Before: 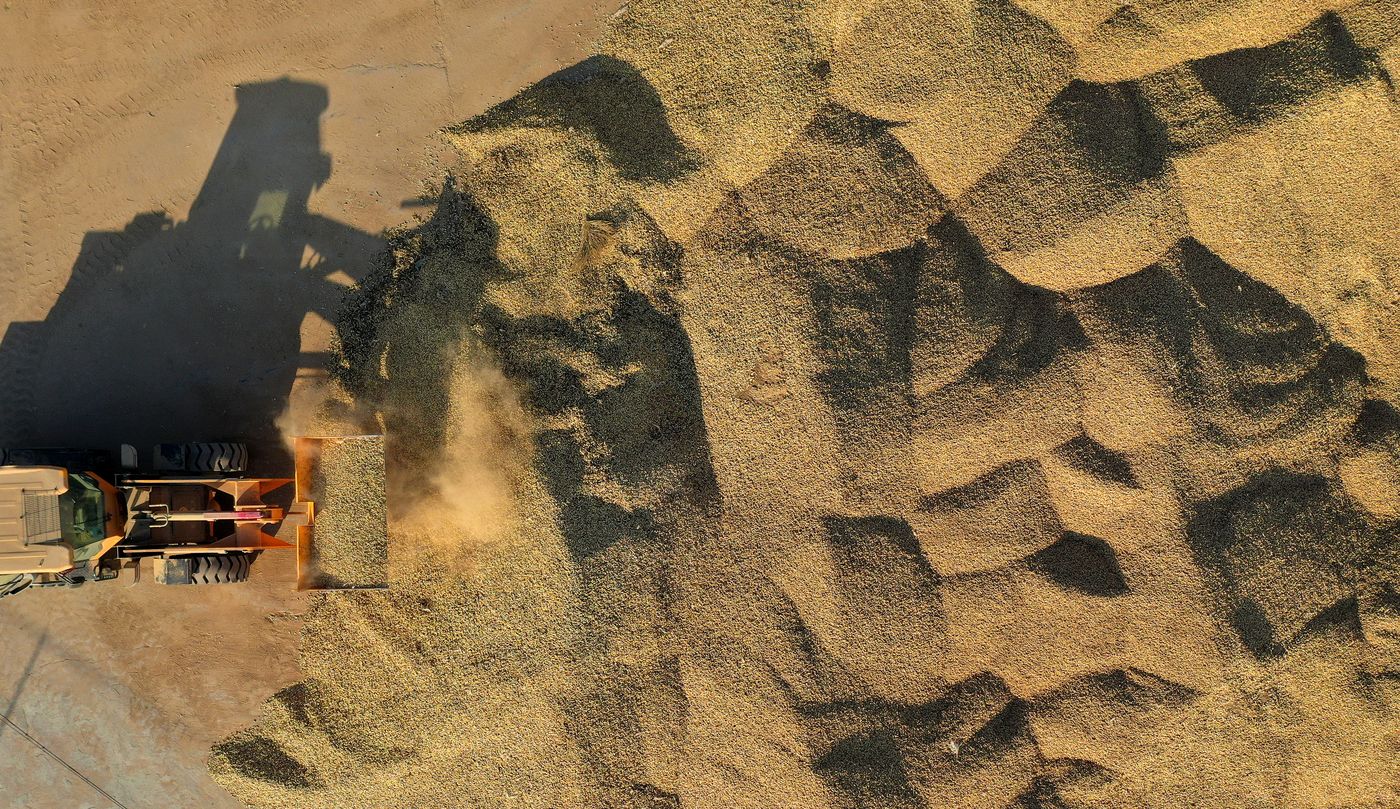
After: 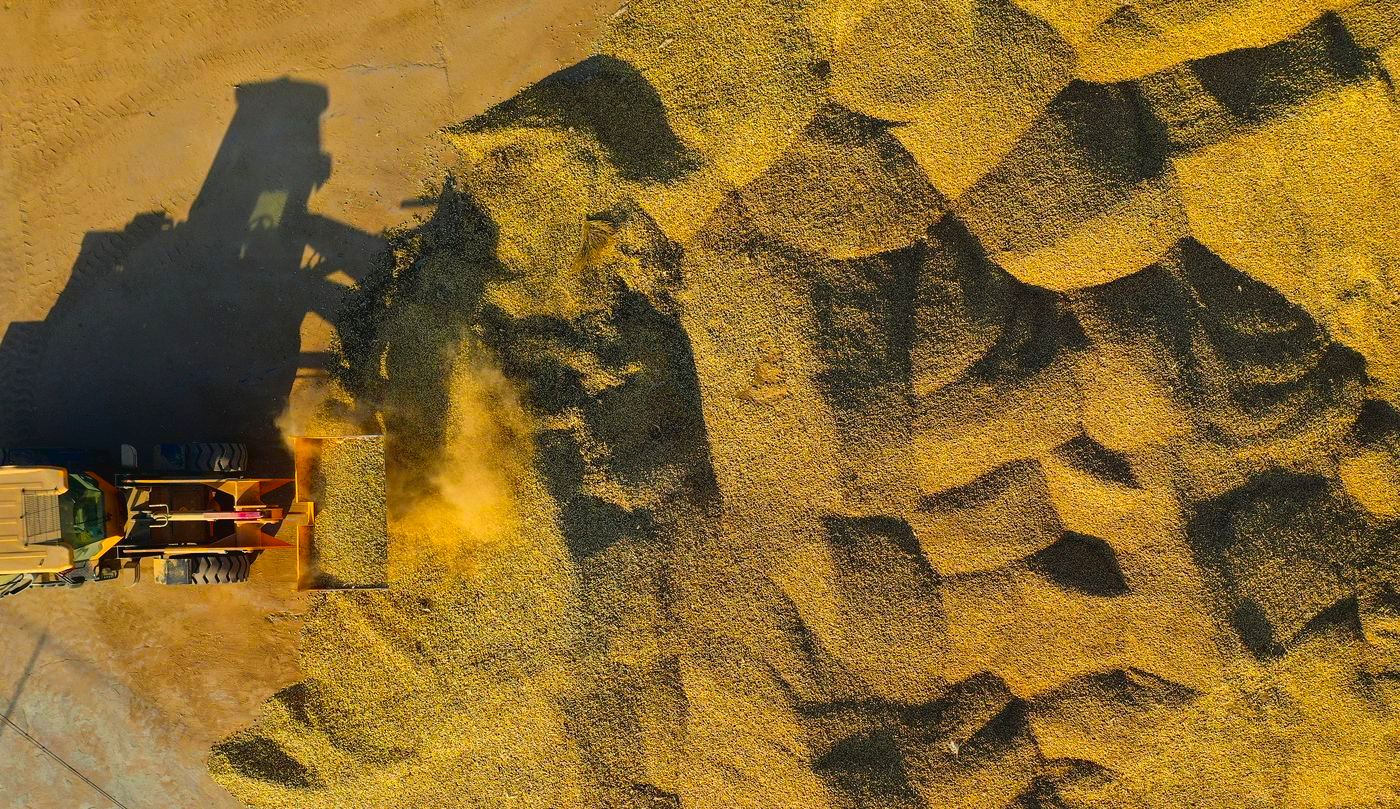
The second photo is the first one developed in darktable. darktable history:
tone curve: curves: ch0 [(0, 0.032) (0.181, 0.156) (0.751, 0.762) (1, 1)], color space Lab, linked channels, preserve colors none
color balance rgb: linear chroma grading › global chroma 15%, perceptual saturation grading › global saturation 30%
